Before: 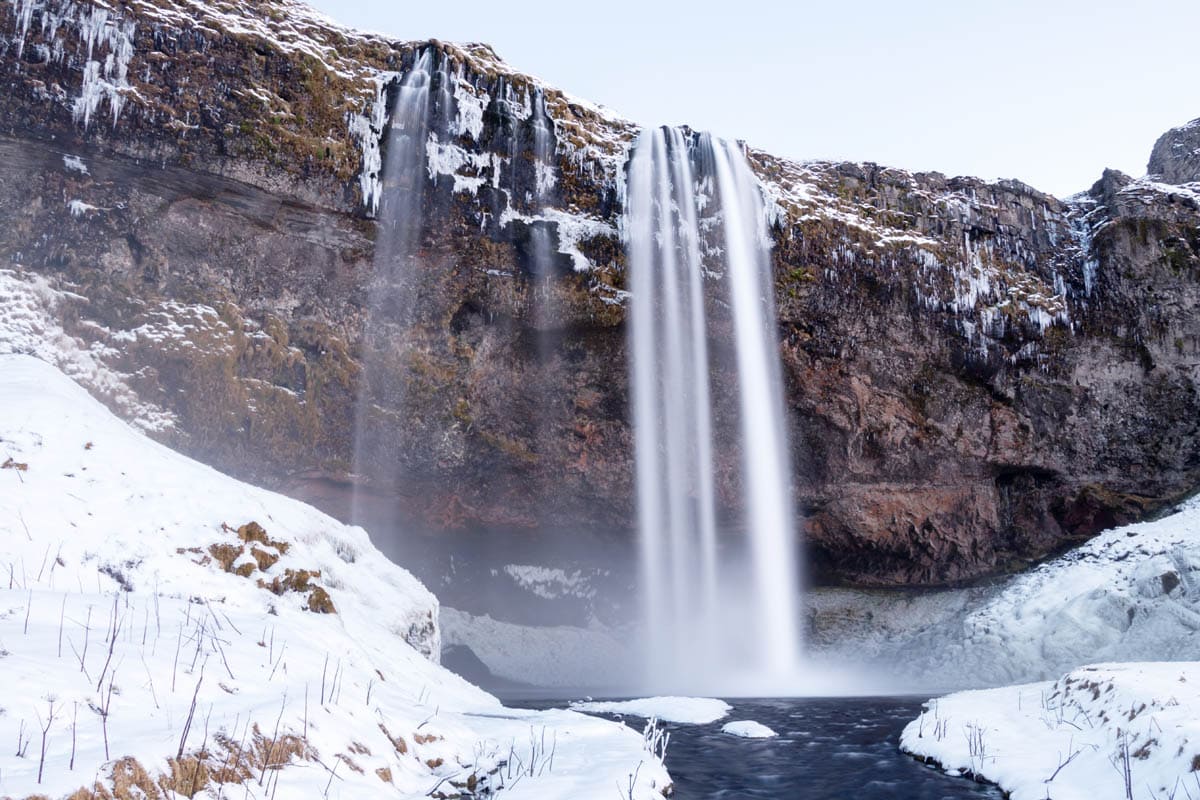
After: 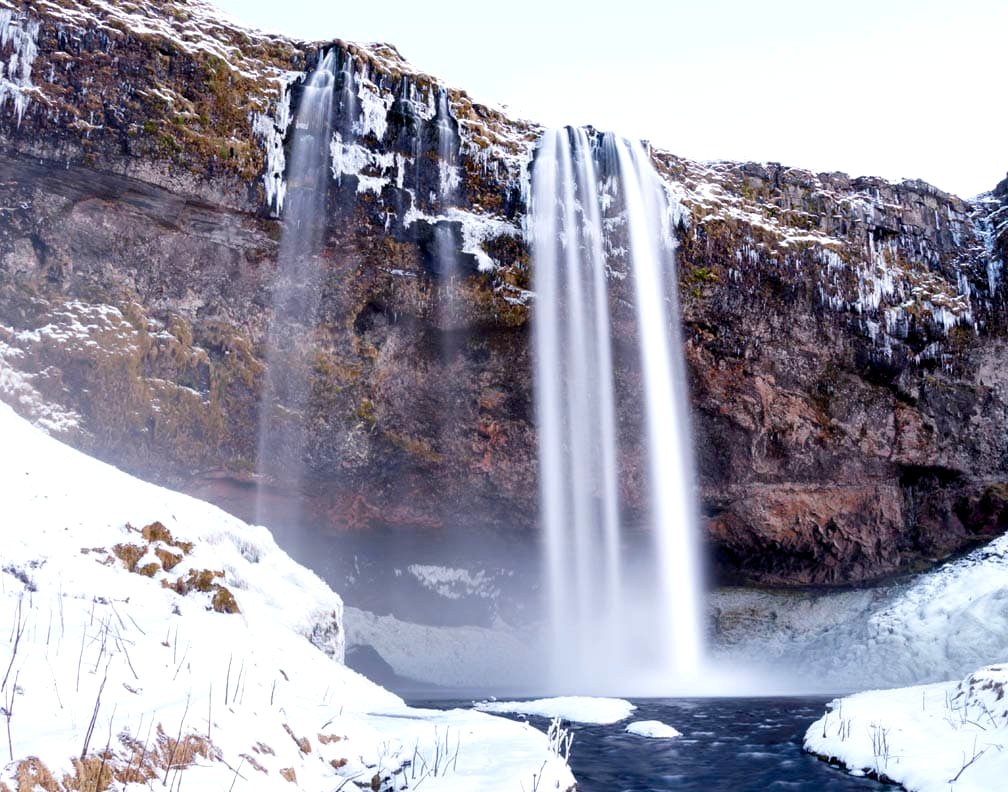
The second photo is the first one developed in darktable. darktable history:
color balance rgb: global offset › luminance -0.51%, perceptual saturation grading › global saturation 27.53%, perceptual saturation grading › highlights -25%, perceptual saturation grading › shadows 25%, perceptual brilliance grading › highlights 6.62%, perceptual brilliance grading › mid-tones 17.07%, perceptual brilliance grading › shadows -5.23%
crop: left 8.026%, right 7.374%
